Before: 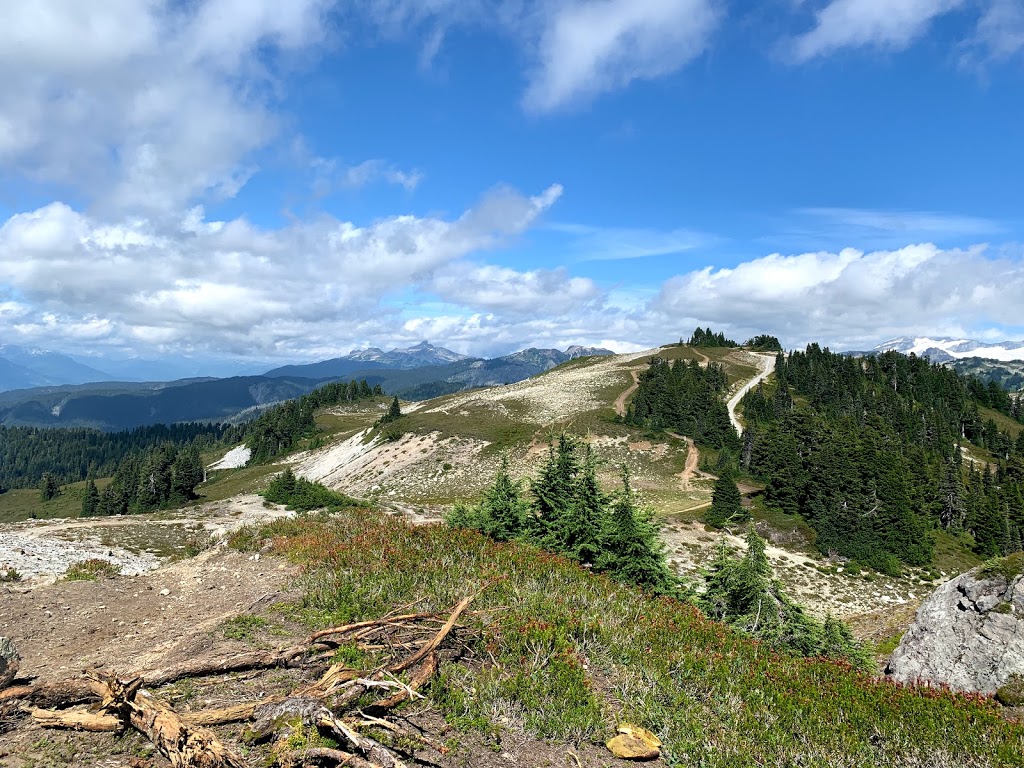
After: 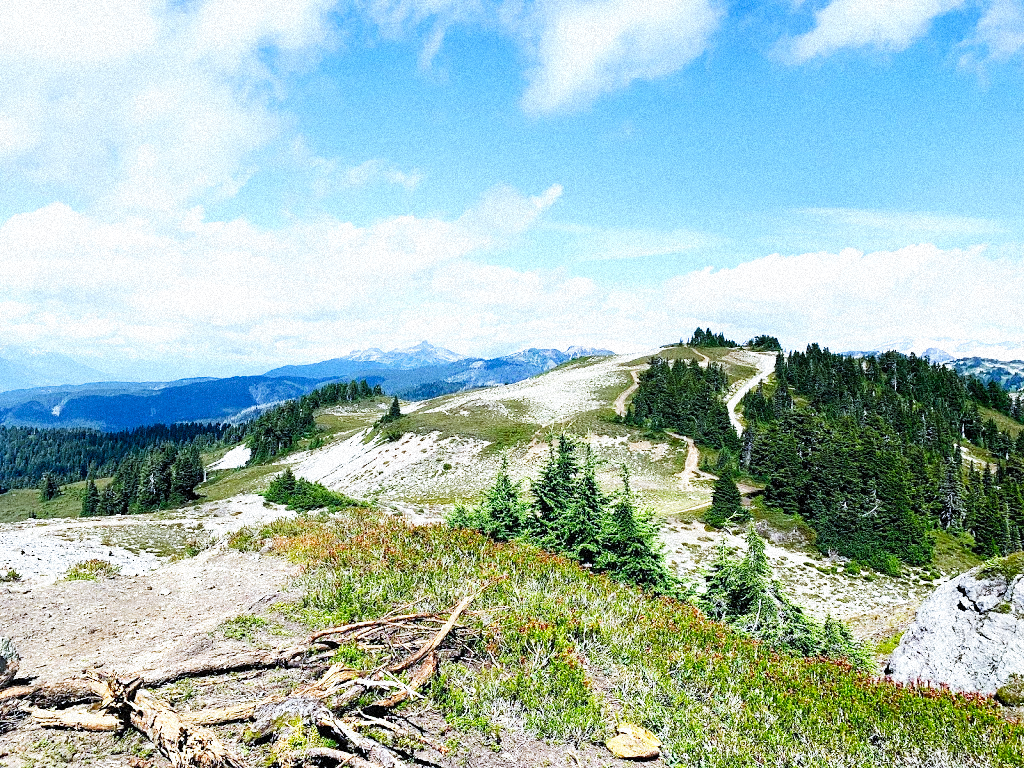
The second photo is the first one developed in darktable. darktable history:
white balance: red 0.926, green 1.003, blue 1.133
base curve: curves: ch0 [(0, 0) (0.007, 0.004) (0.027, 0.03) (0.046, 0.07) (0.207, 0.54) (0.442, 0.872) (0.673, 0.972) (1, 1)], preserve colors none
grain: coarseness 9.38 ISO, strength 34.99%, mid-tones bias 0%
